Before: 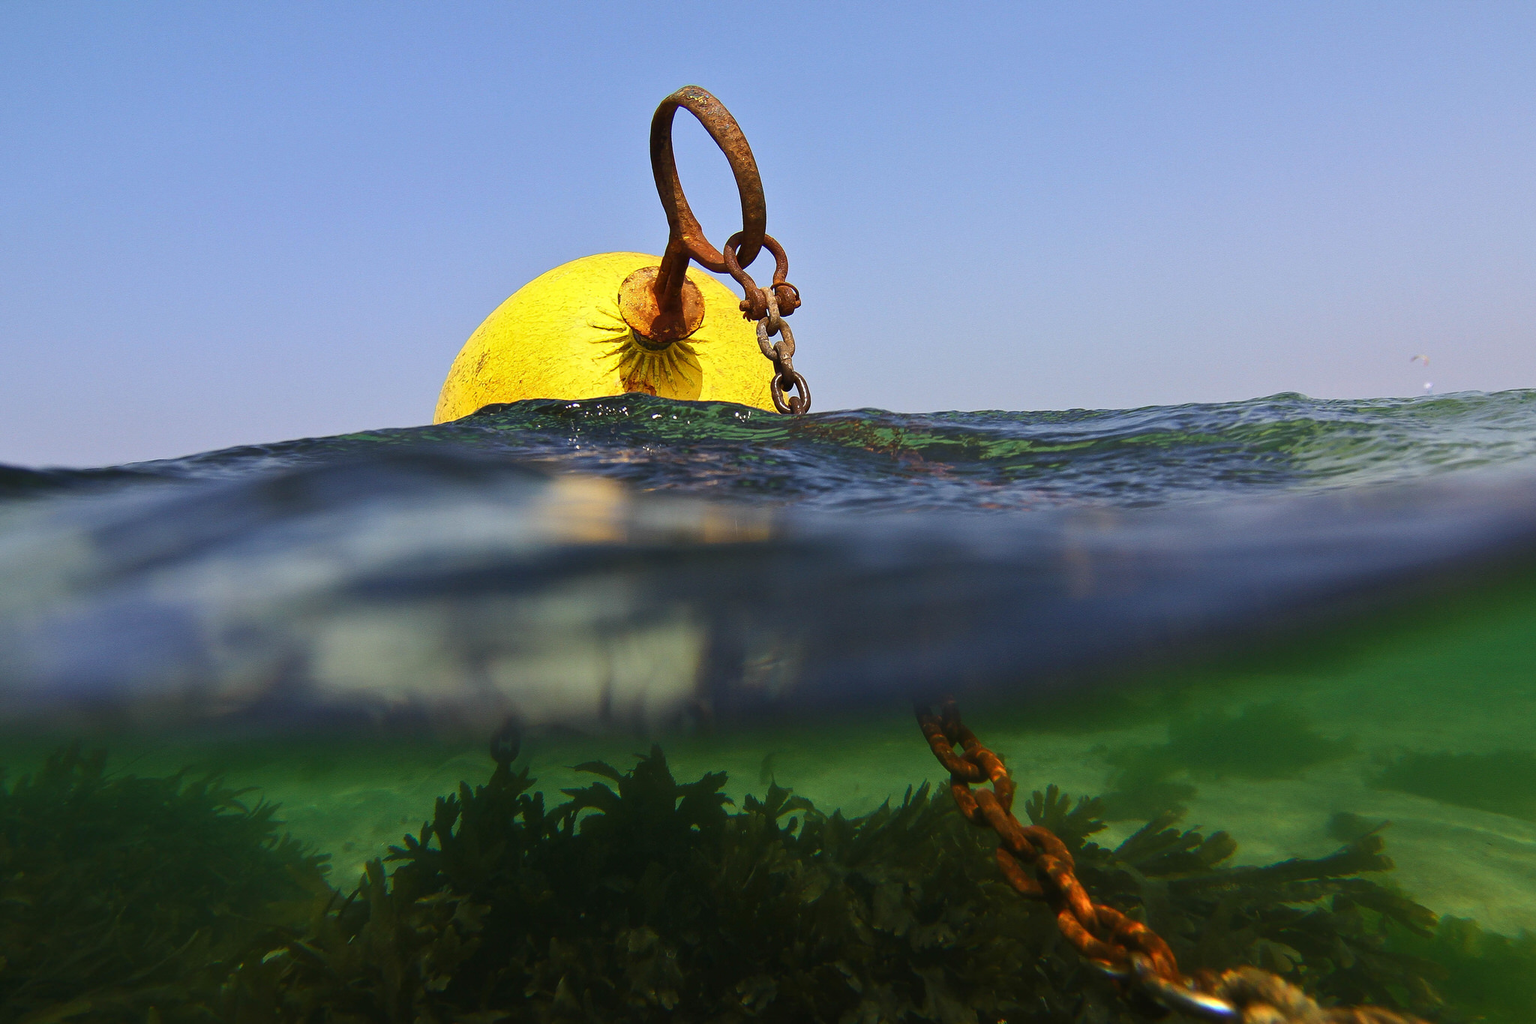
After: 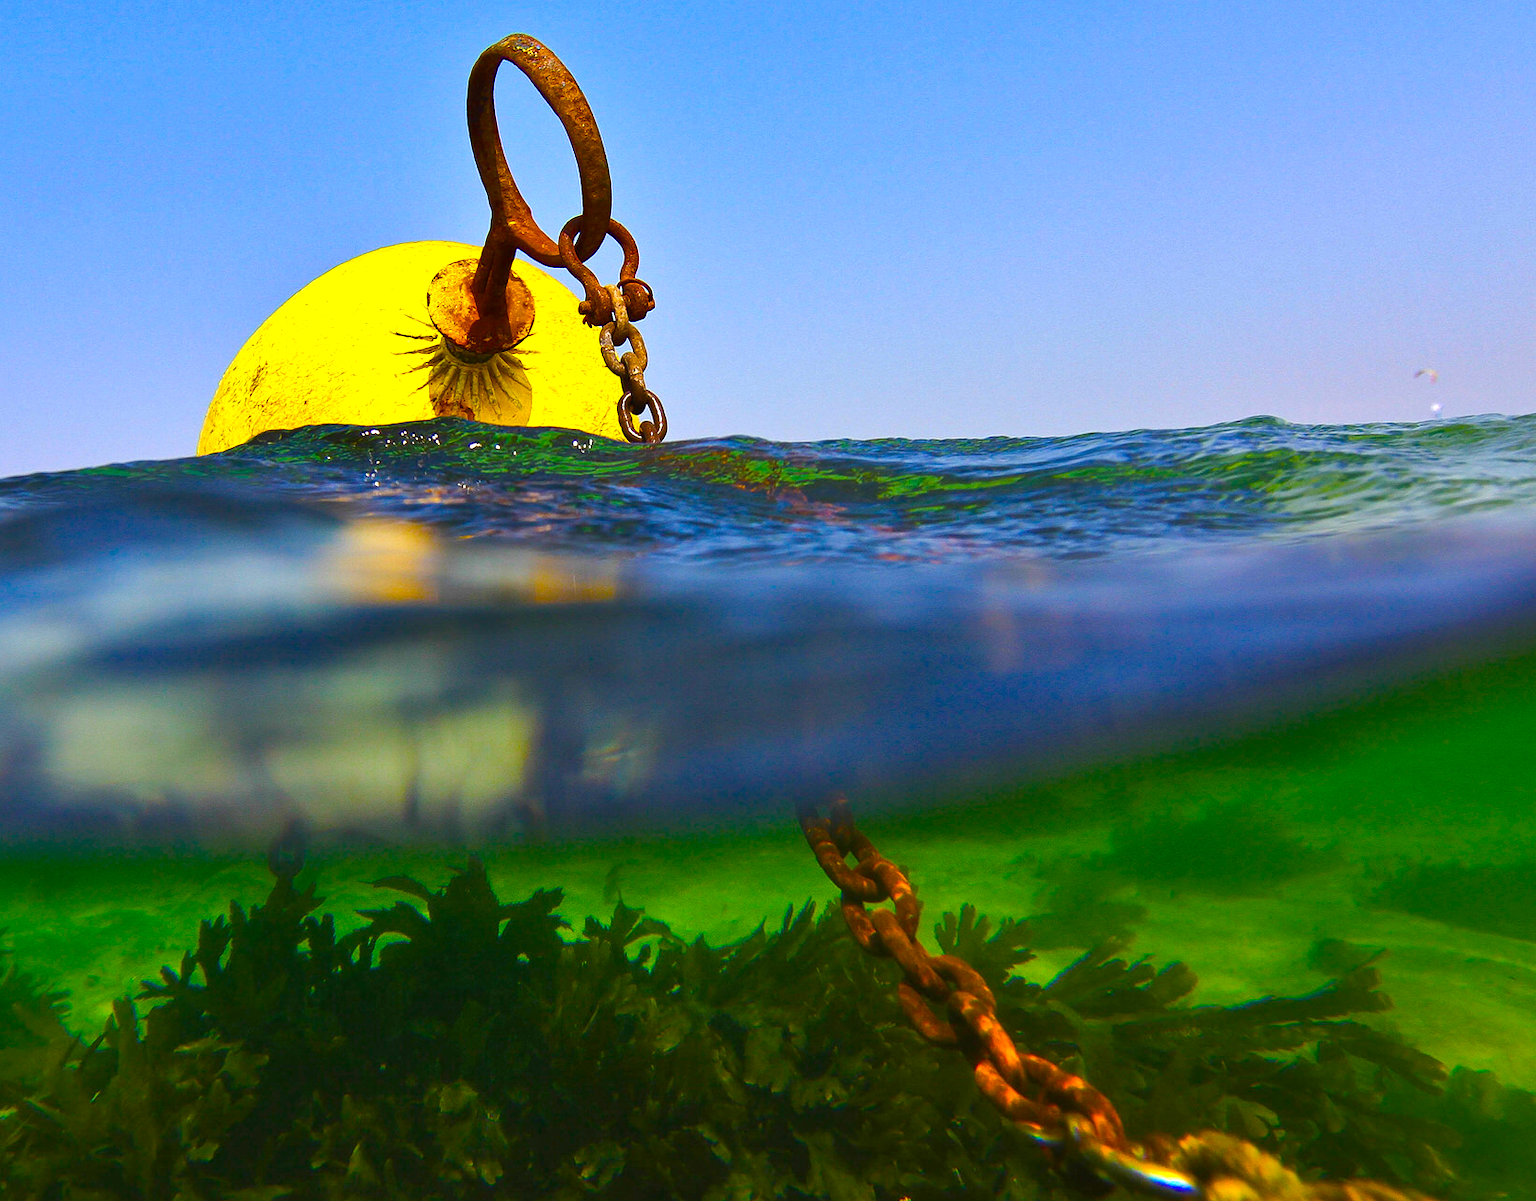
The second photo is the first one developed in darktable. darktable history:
crop and rotate: left 17.959%, top 5.771%, right 1.742%
color balance rgb: linear chroma grading › shadows 10%, linear chroma grading › highlights 10%, linear chroma grading › global chroma 15%, linear chroma grading › mid-tones 15%, perceptual saturation grading › global saturation 40%, perceptual saturation grading › highlights -25%, perceptual saturation grading › mid-tones 35%, perceptual saturation grading › shadows 35%, perceptual brilliance grading › global brilliance 11.29%, global vibrance 11.29%
shadows and highlights: soften with gaussian
